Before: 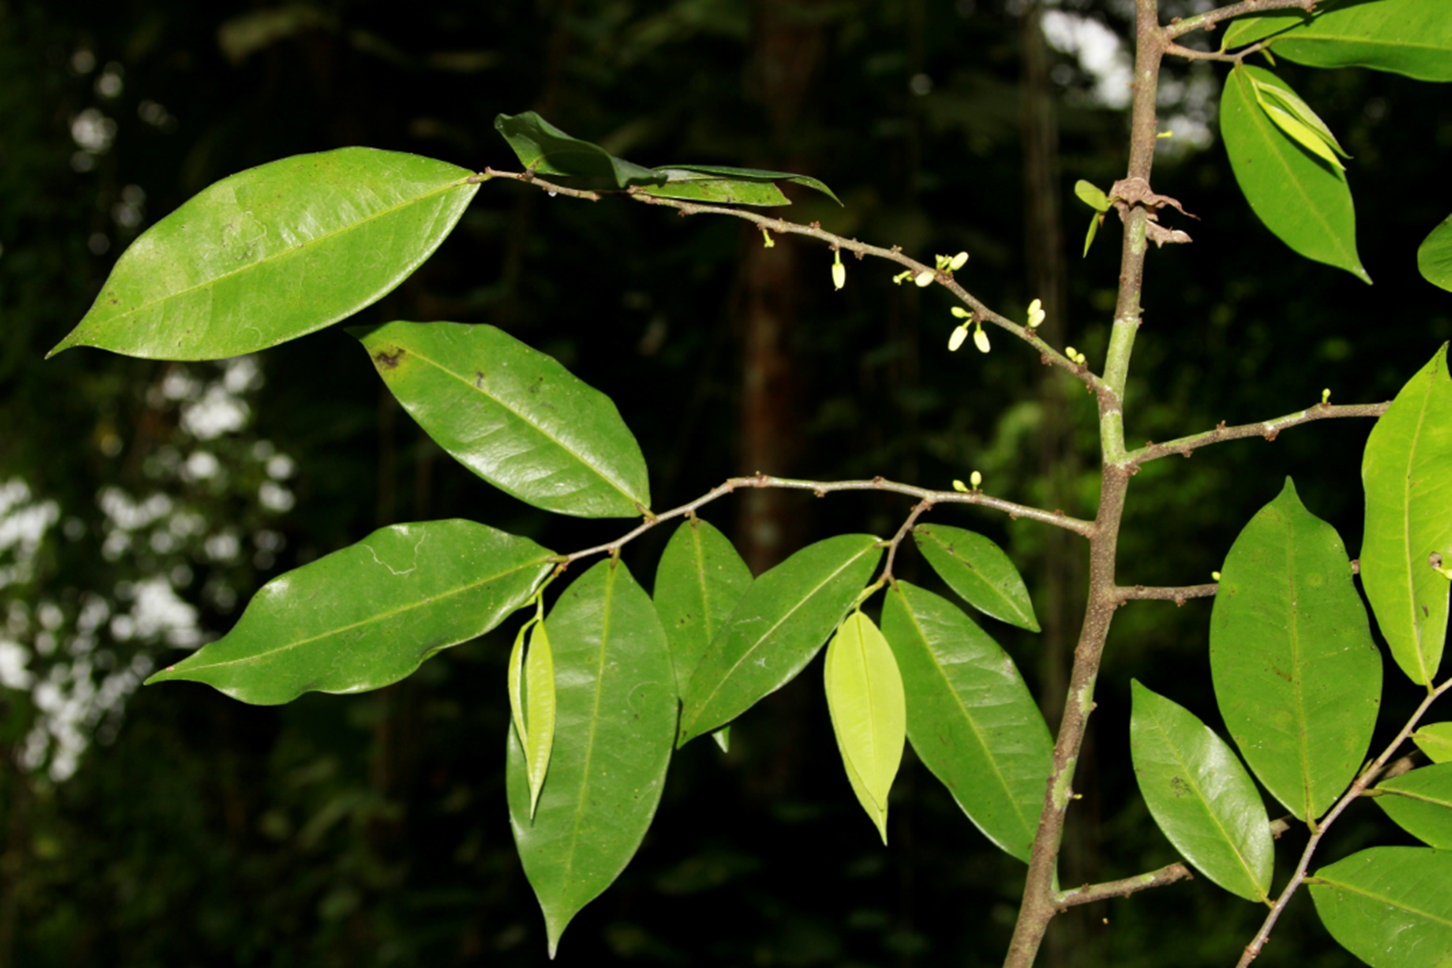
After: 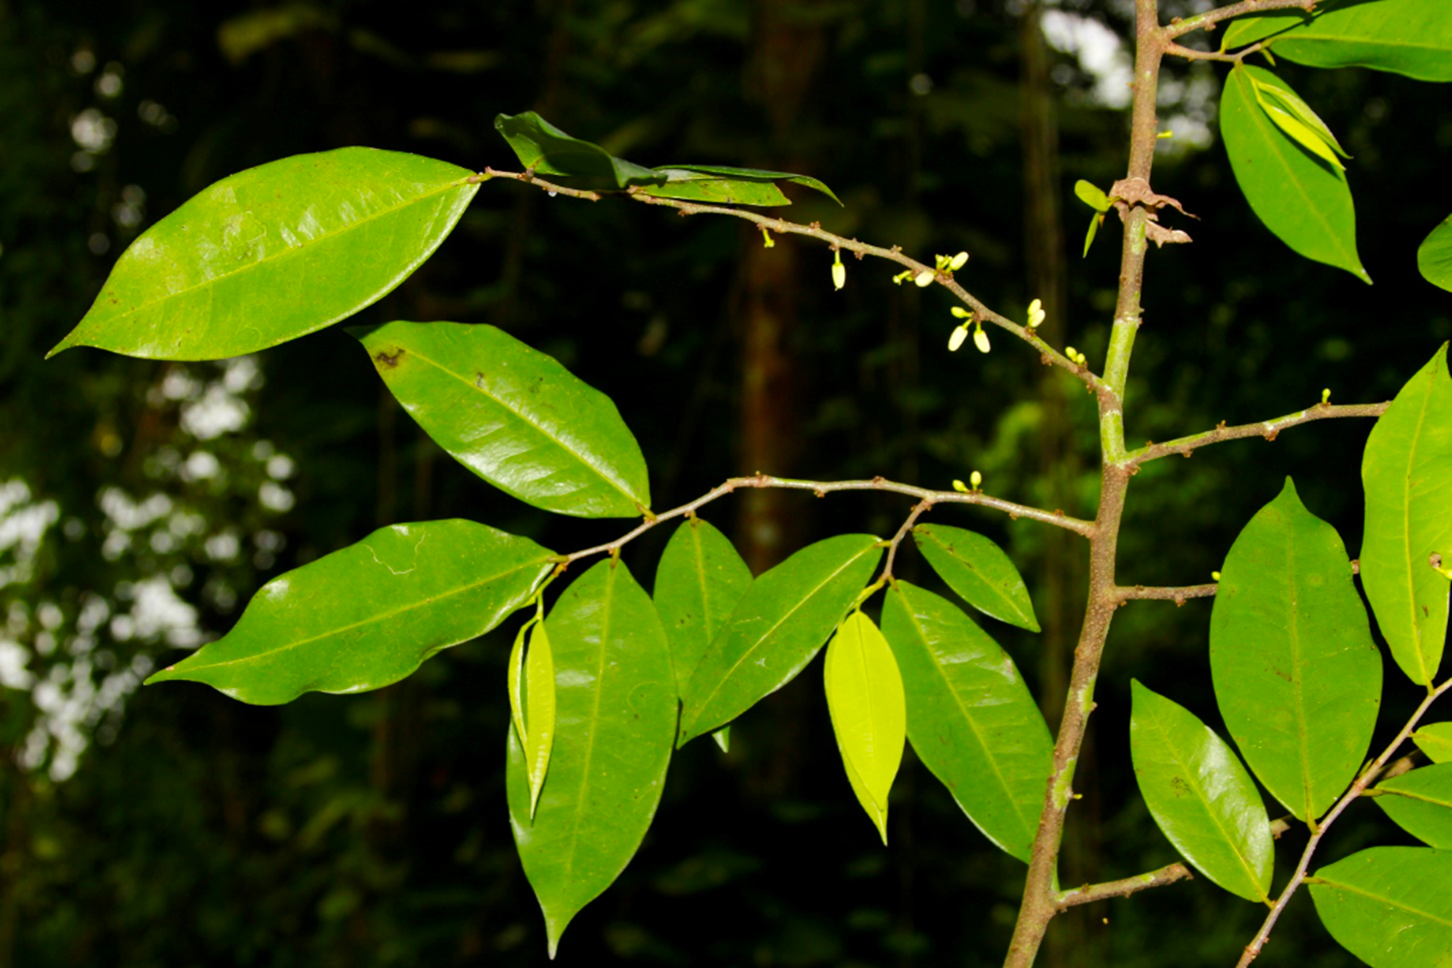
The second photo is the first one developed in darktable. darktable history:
tone equalizer: on, module defaults
color balance rgb: perceptual saturation grading › global saturation 25%, perceptual brilliance grading › mid-tones 10%, perceptual brilliance grading › shadows 15%, global vibrance 20%
